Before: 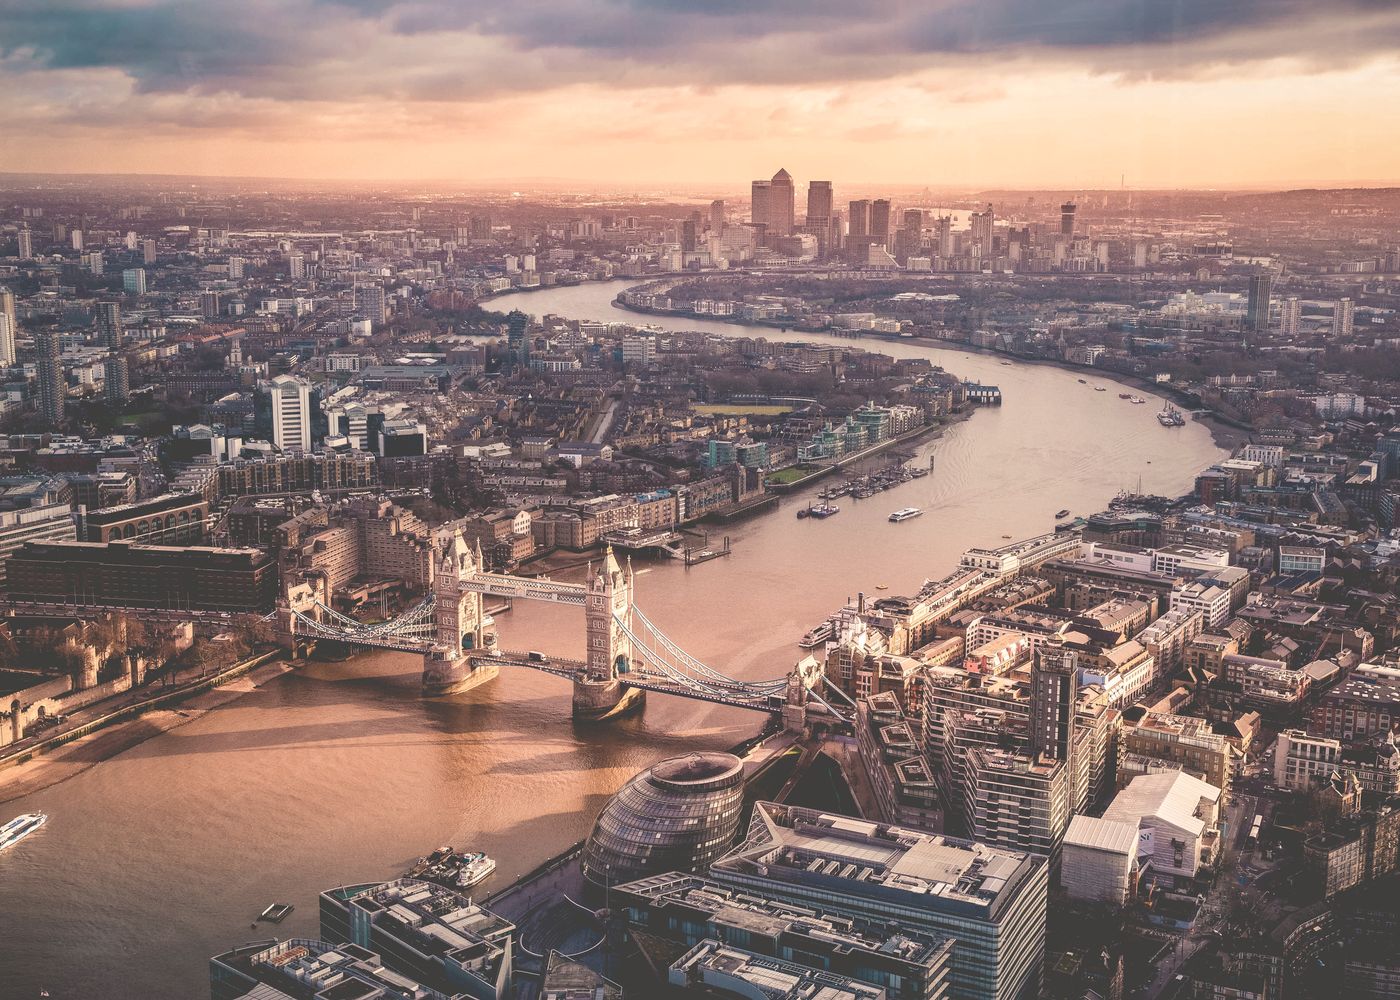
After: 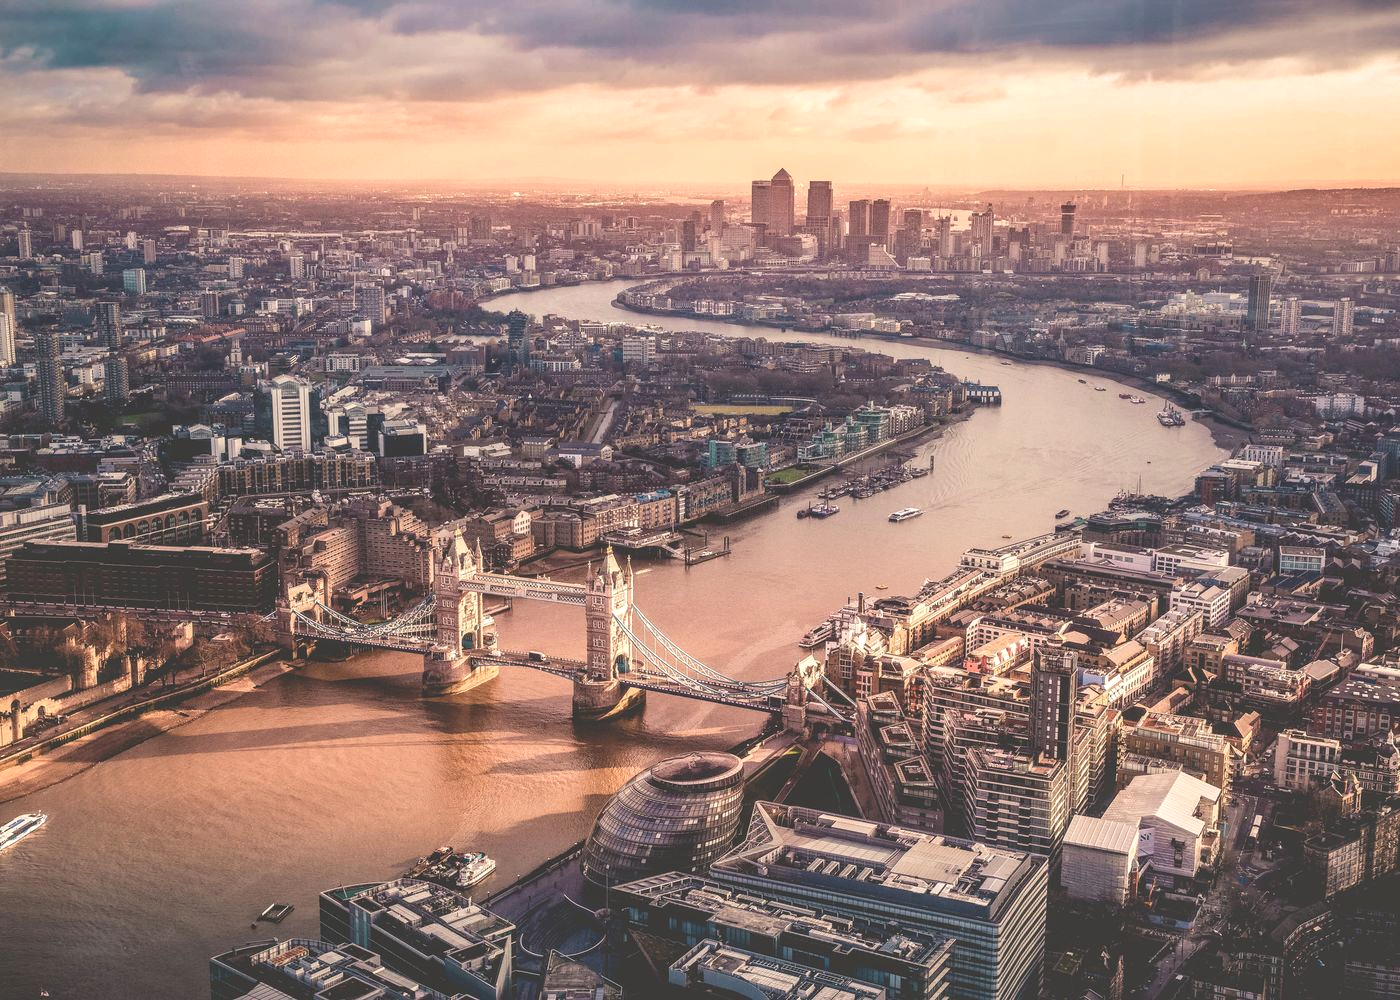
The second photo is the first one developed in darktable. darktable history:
contrast brightness saturation: saturation 0.125
local contrast: on, module defaults
